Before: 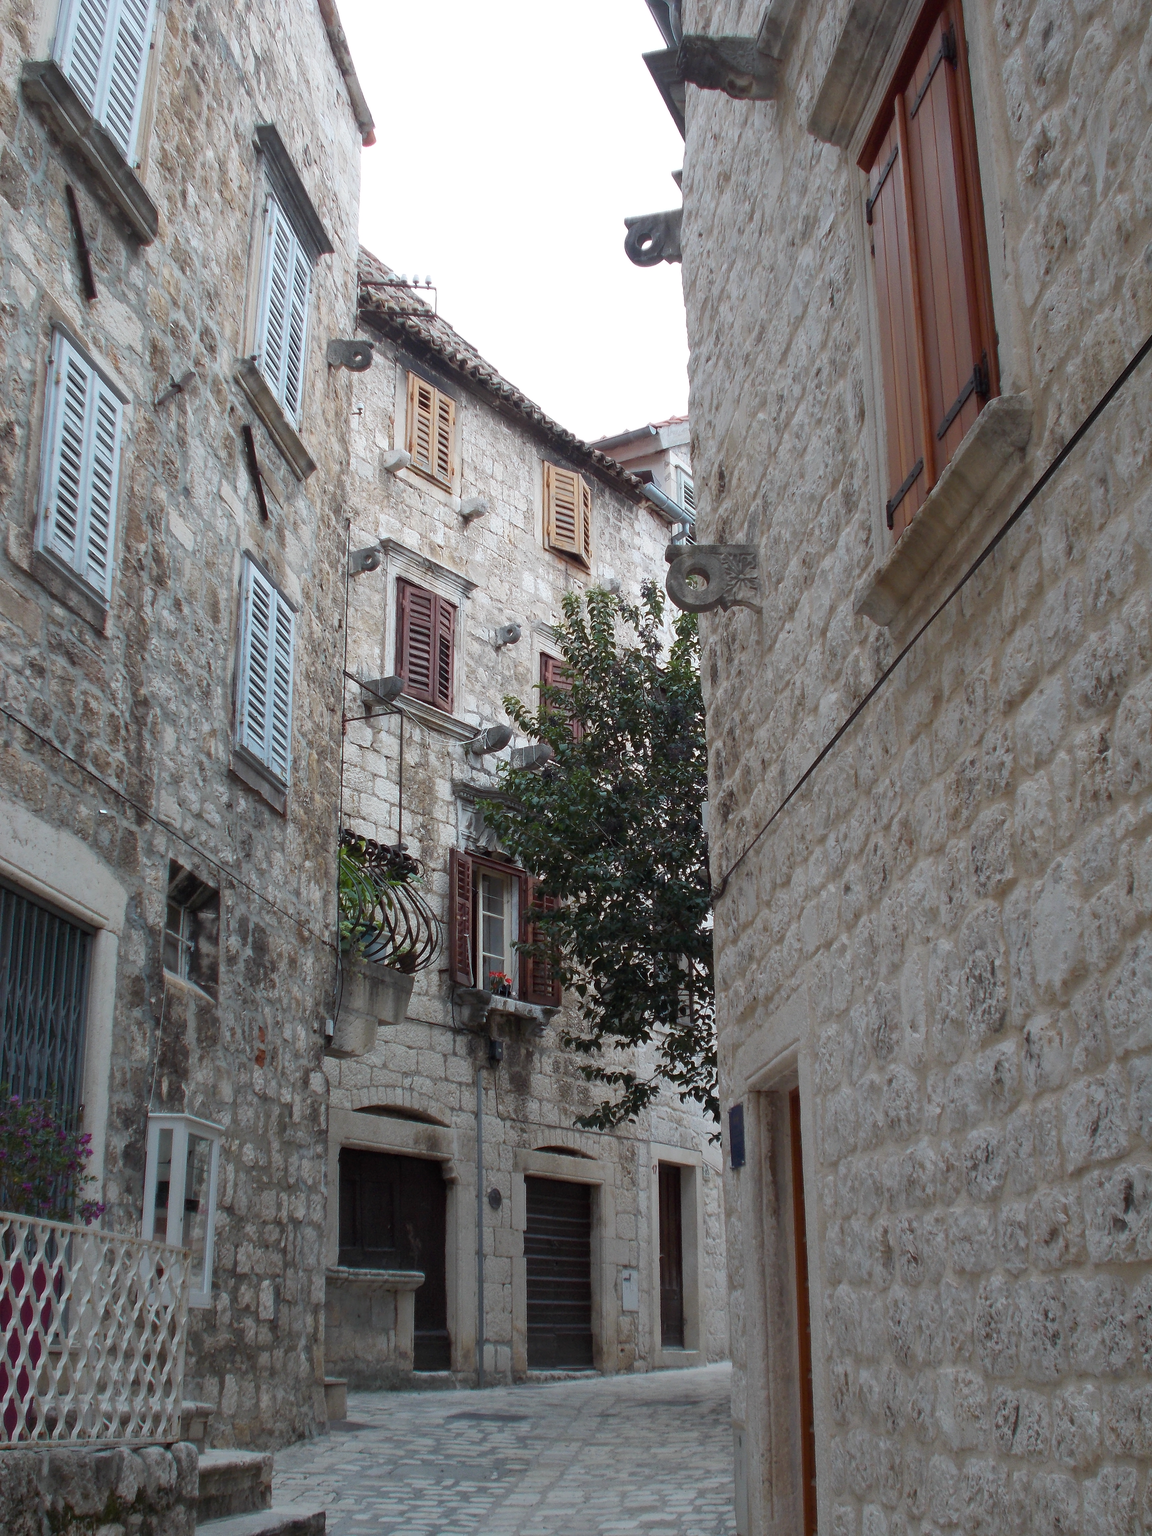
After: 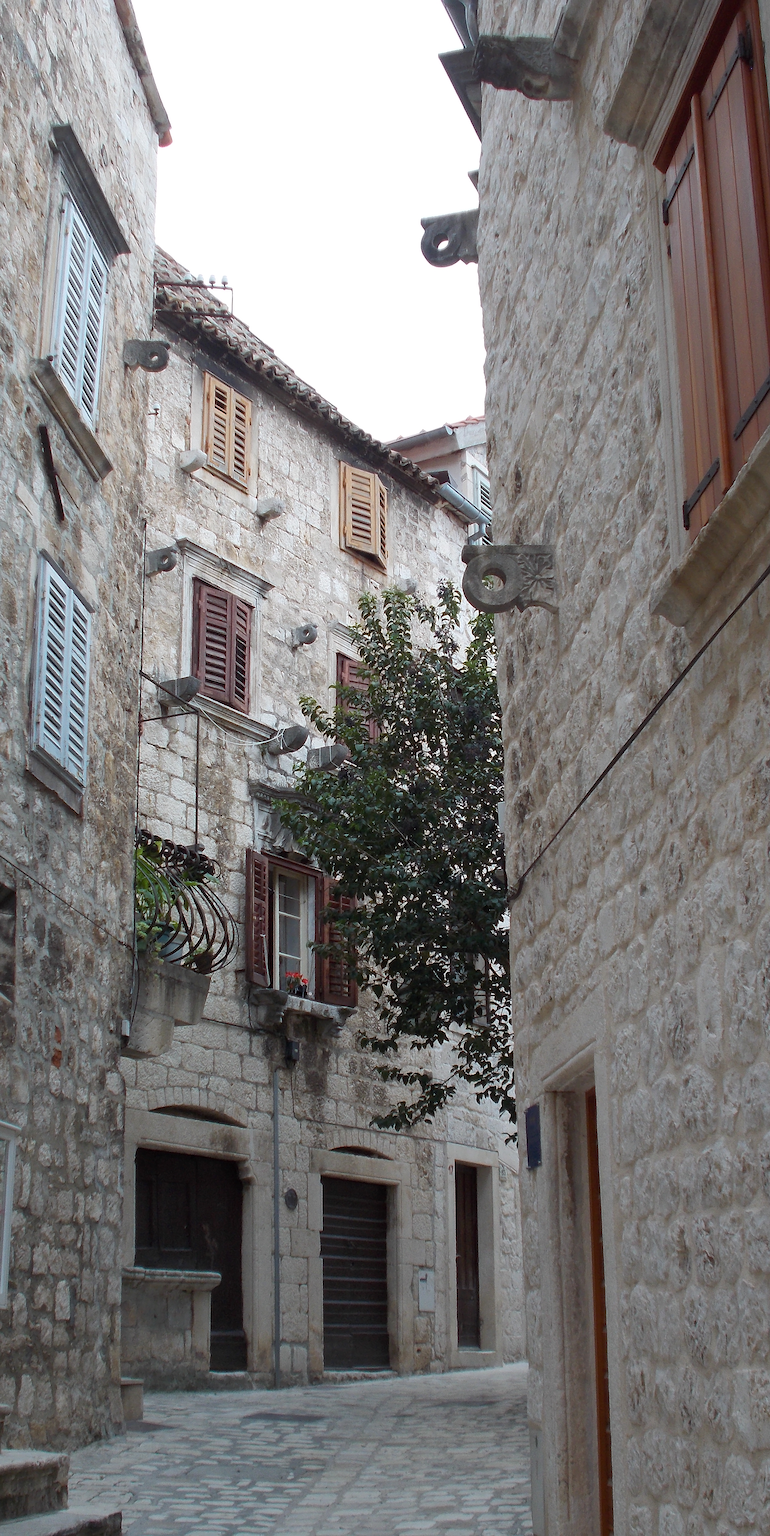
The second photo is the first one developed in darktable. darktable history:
sharpen: amount 0.2
crop and rotate: left 17.732%, right 15.423%
